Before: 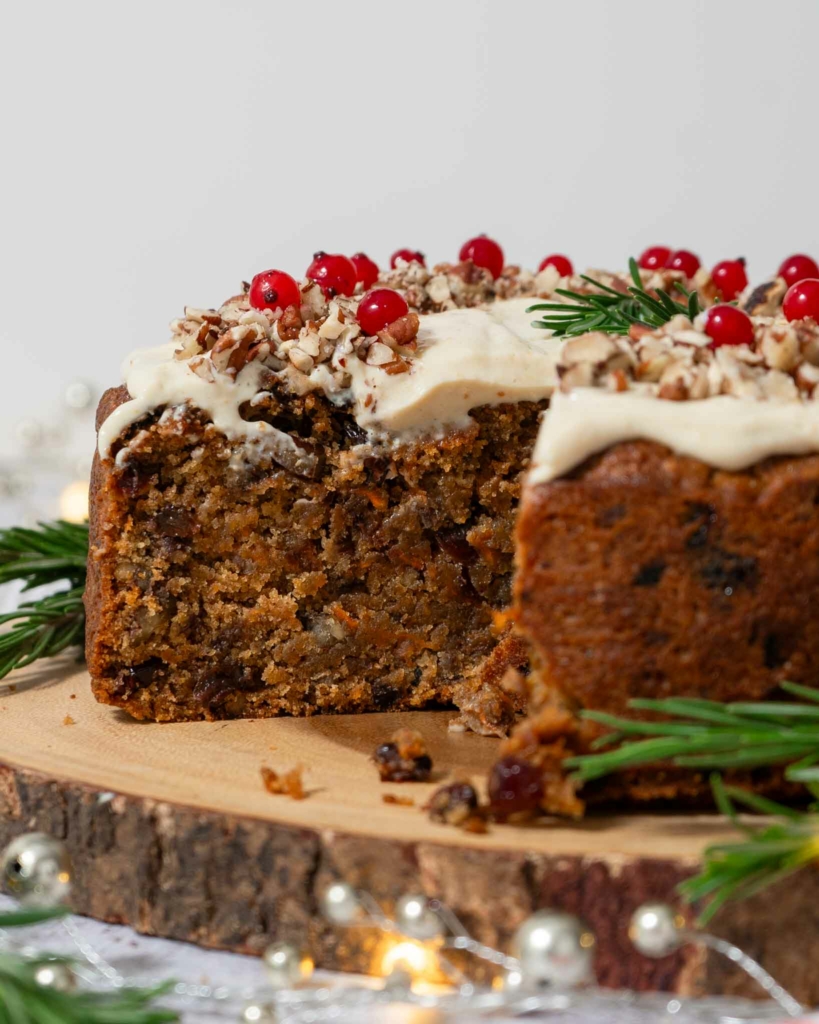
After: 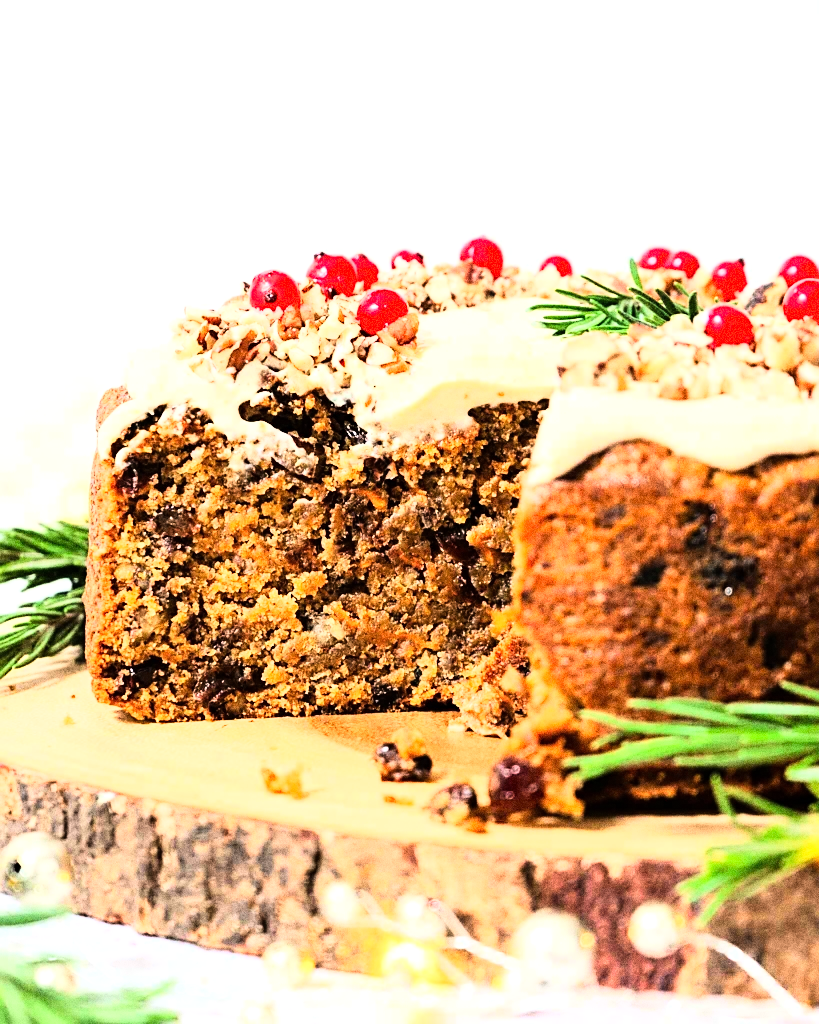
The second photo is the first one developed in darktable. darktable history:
sharpen: on, module defaults
rgb curve: curves: ch0 [(0, 0) (0.21, 0.15) (0.24, 0.21) (0.5, 0.75) (0.75, 0.96) (0.89, 0.99) (1, 1)]; ch1 [(0, 0.02) (0.21, 0.13) (0.25, 0.2) (0.5, 0.67) (0.75, 0.9) (0.89, 0.97) (1, 1)]; ch2 [(0, 0.02) (0.21, 0.13) (0.25, 0.2) (0.5, 0.67) (0.75, 0.9) (0.89, 0.97) (1, 1)], compensate middle gray true
grain: coarseness 0.09 ISO, strength 40%
exposure: black level correction 0, exposure 1.3 EV, compensate exposure bias true, compensate highlight preservation false
